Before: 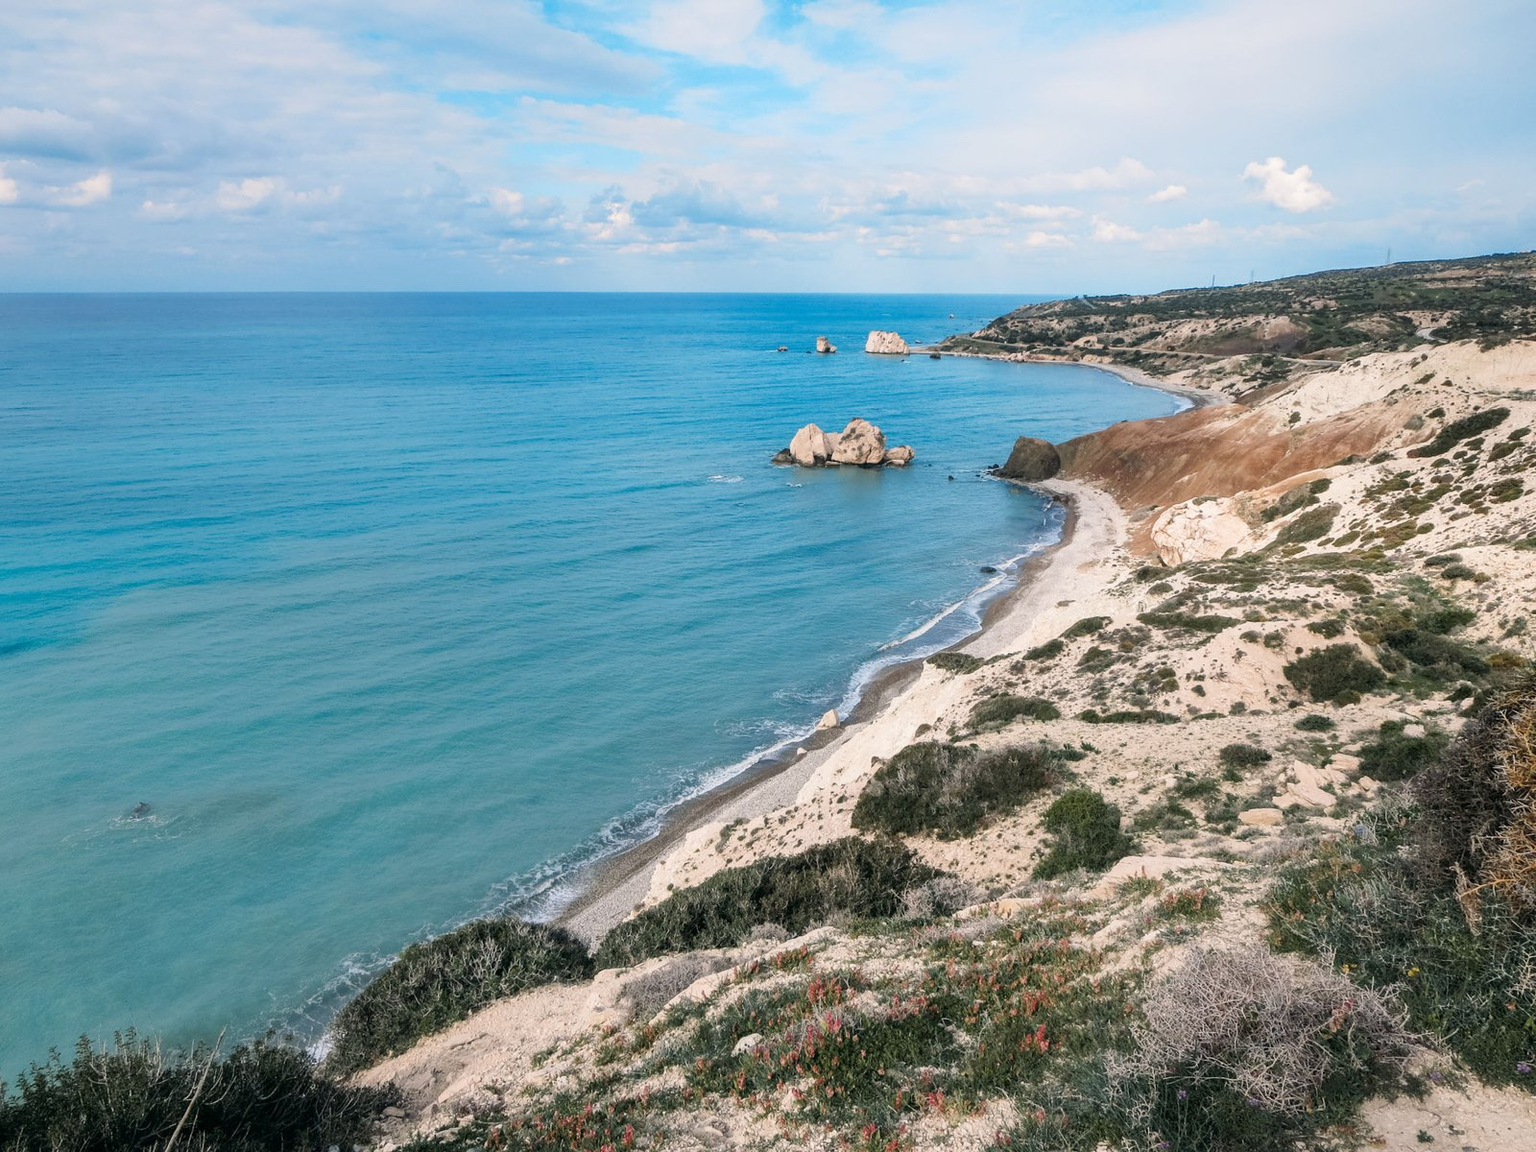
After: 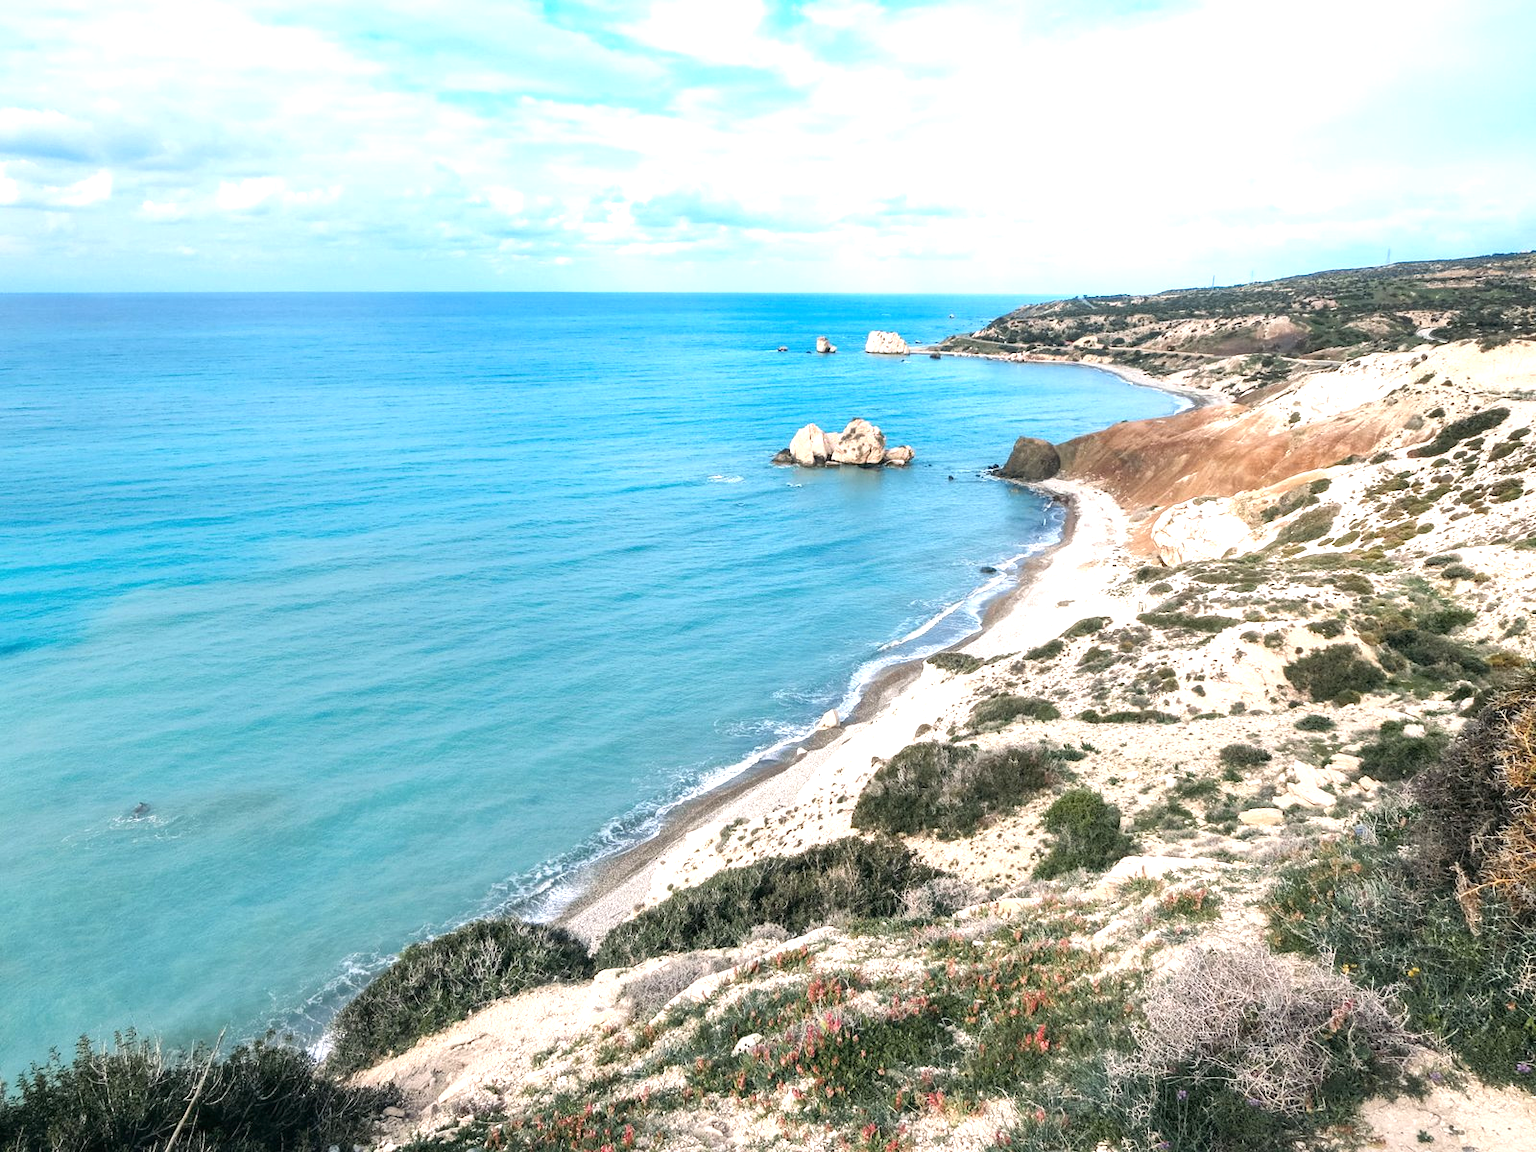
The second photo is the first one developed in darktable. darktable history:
exposure: black level correction 0, exposure 0.874 EV, compensate highlight preservation false
